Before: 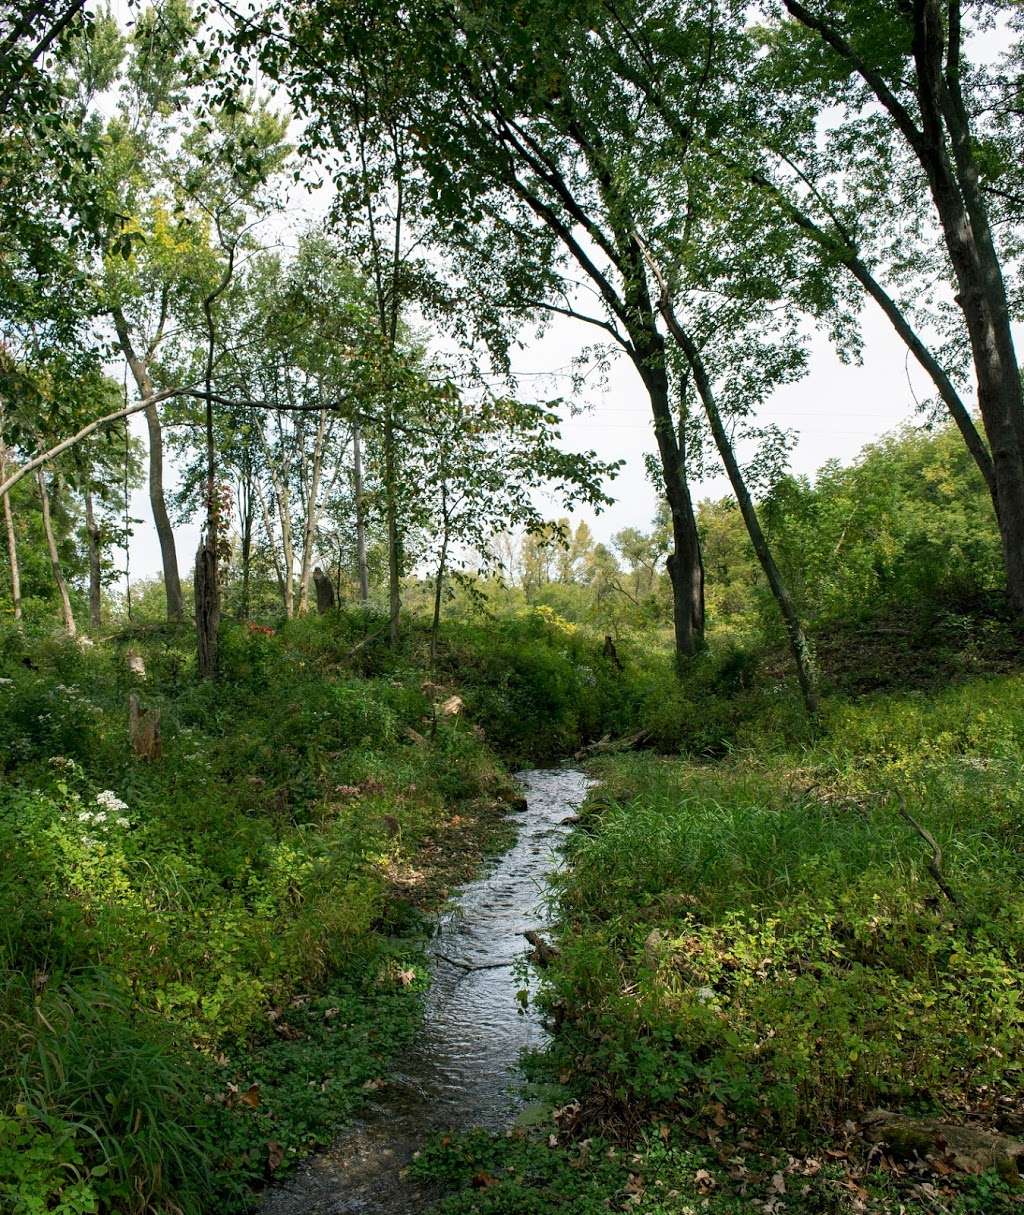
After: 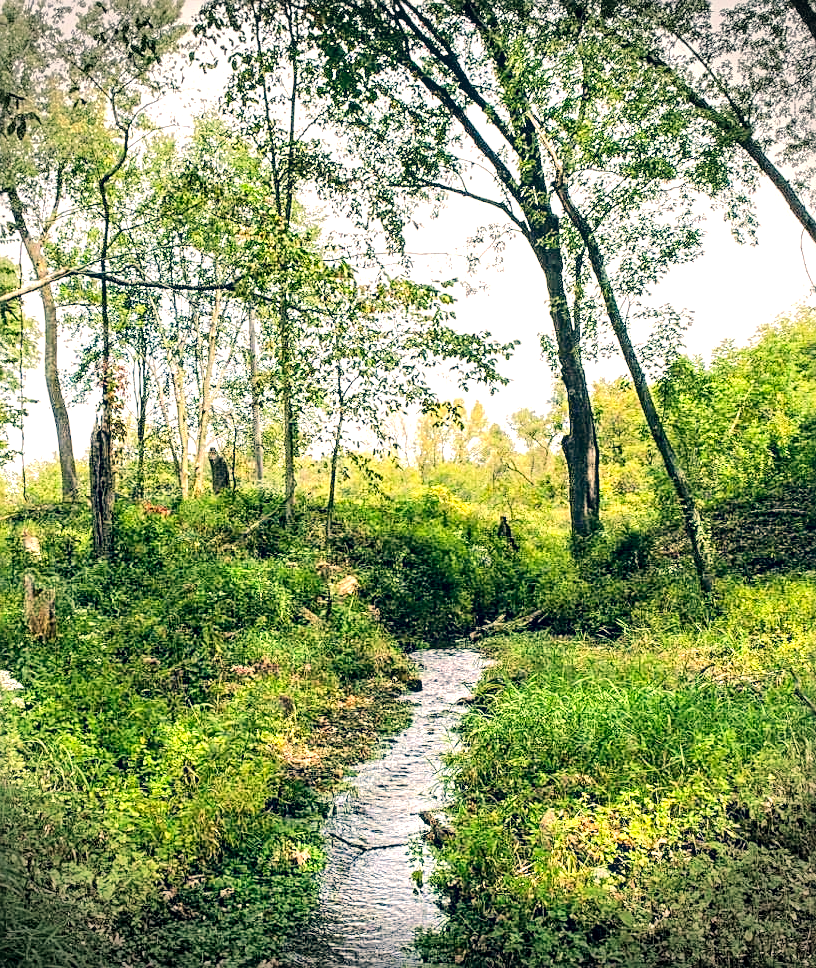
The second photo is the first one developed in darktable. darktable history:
tone equalizer: -7 EV 0.148 EV, -6 EV 0.592 EV, -5 EV 1.12 EV, -4 EV 1.32 EV, -3 EV 1.15 EV, -2 EV 0.6 EV, -1 EV 0.16 EV, edges refinement/feathering 500, mask exposure compensation -1.57 EV, preserve details no
exposure: black level correction 0, exposure 0.7 EV, compensate highlight preservation false
sharpen: on, module defaults
color correction: highlights a* 10.34, highlights b* 14.44, shadows a* -9.73, shadows b* -14.92
vignetting: fall-off start 87.6%, fall-off radius 24.09%
crop and rotate: left 10.33%, top 9.888%, right 9.926%, bottom 10.374%
local contrast: detail 140%
